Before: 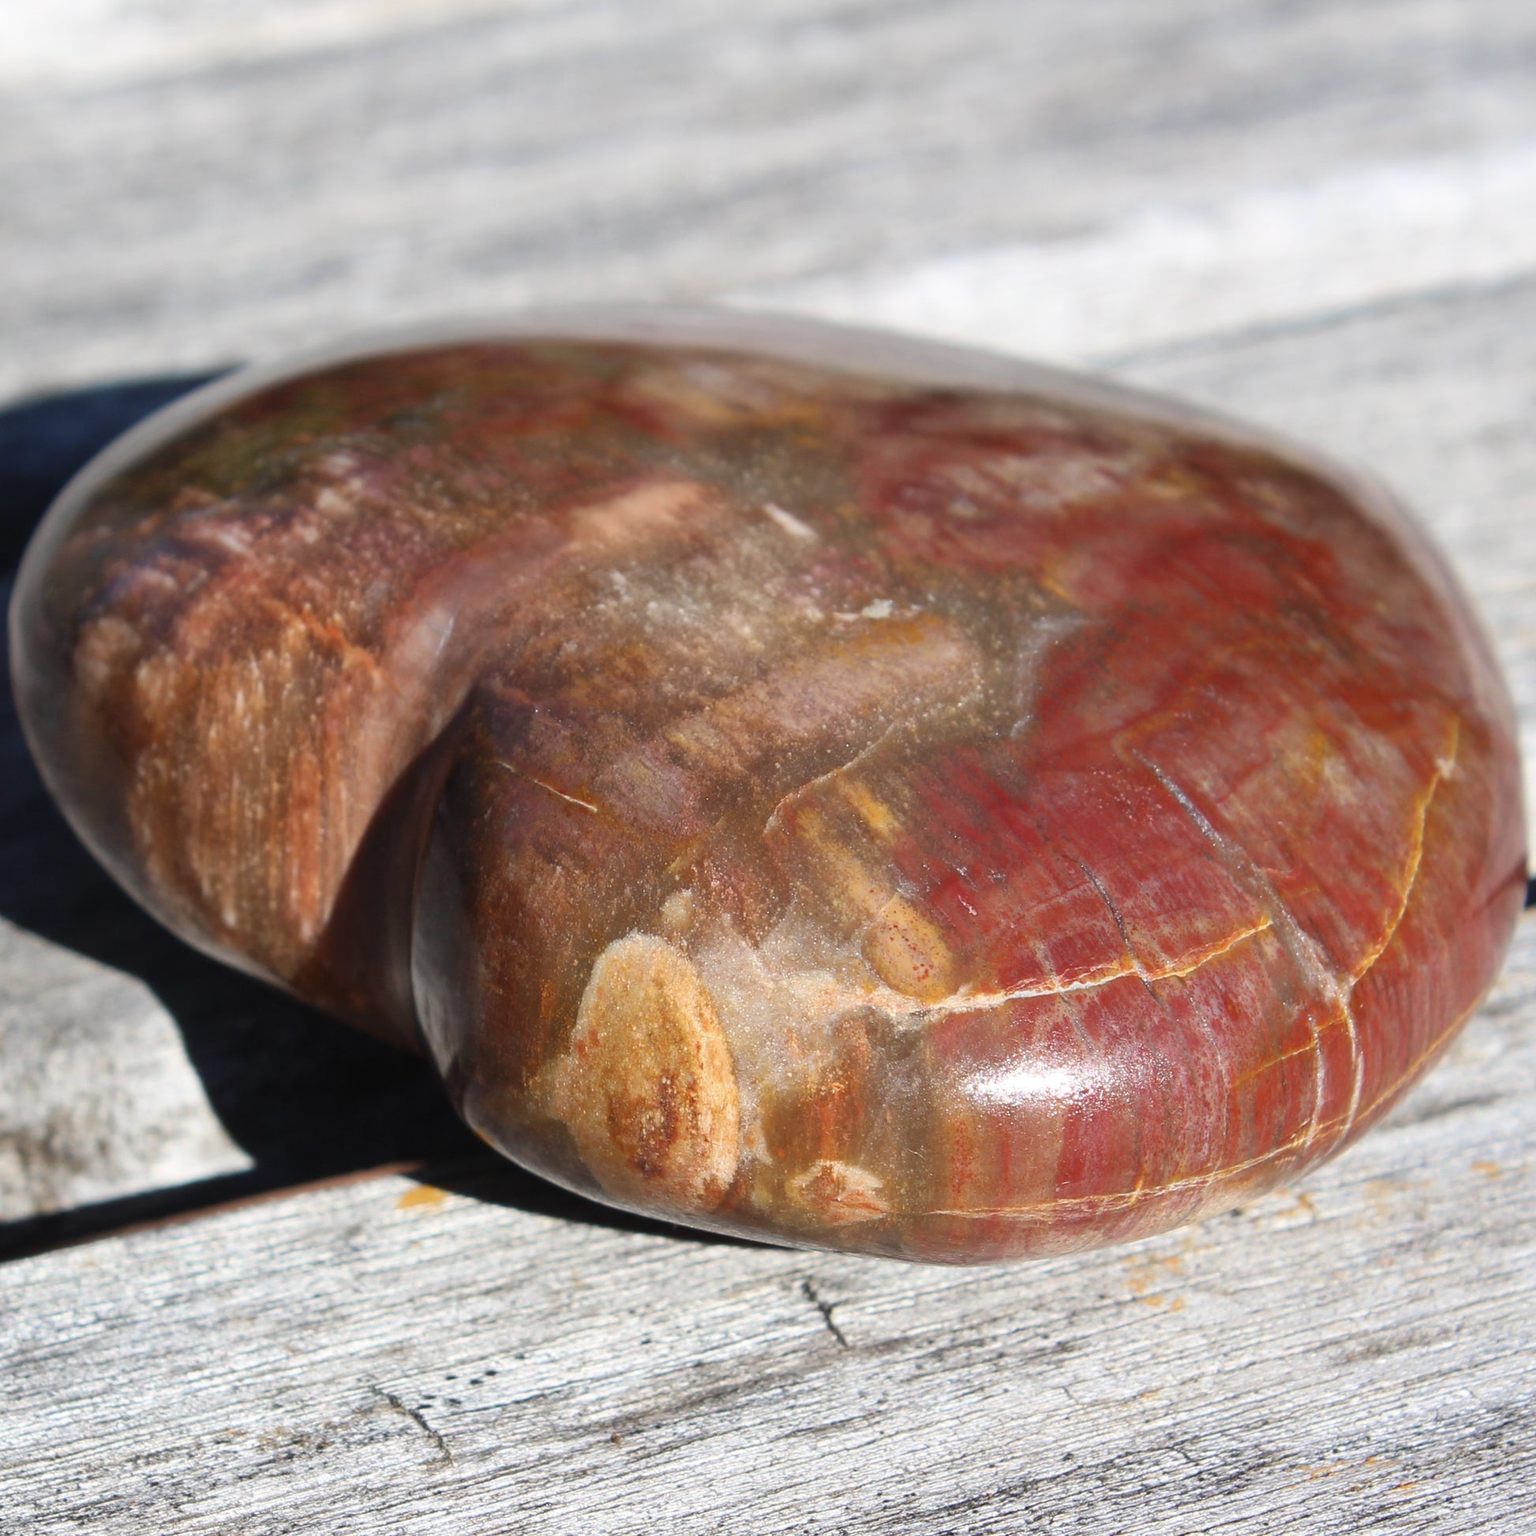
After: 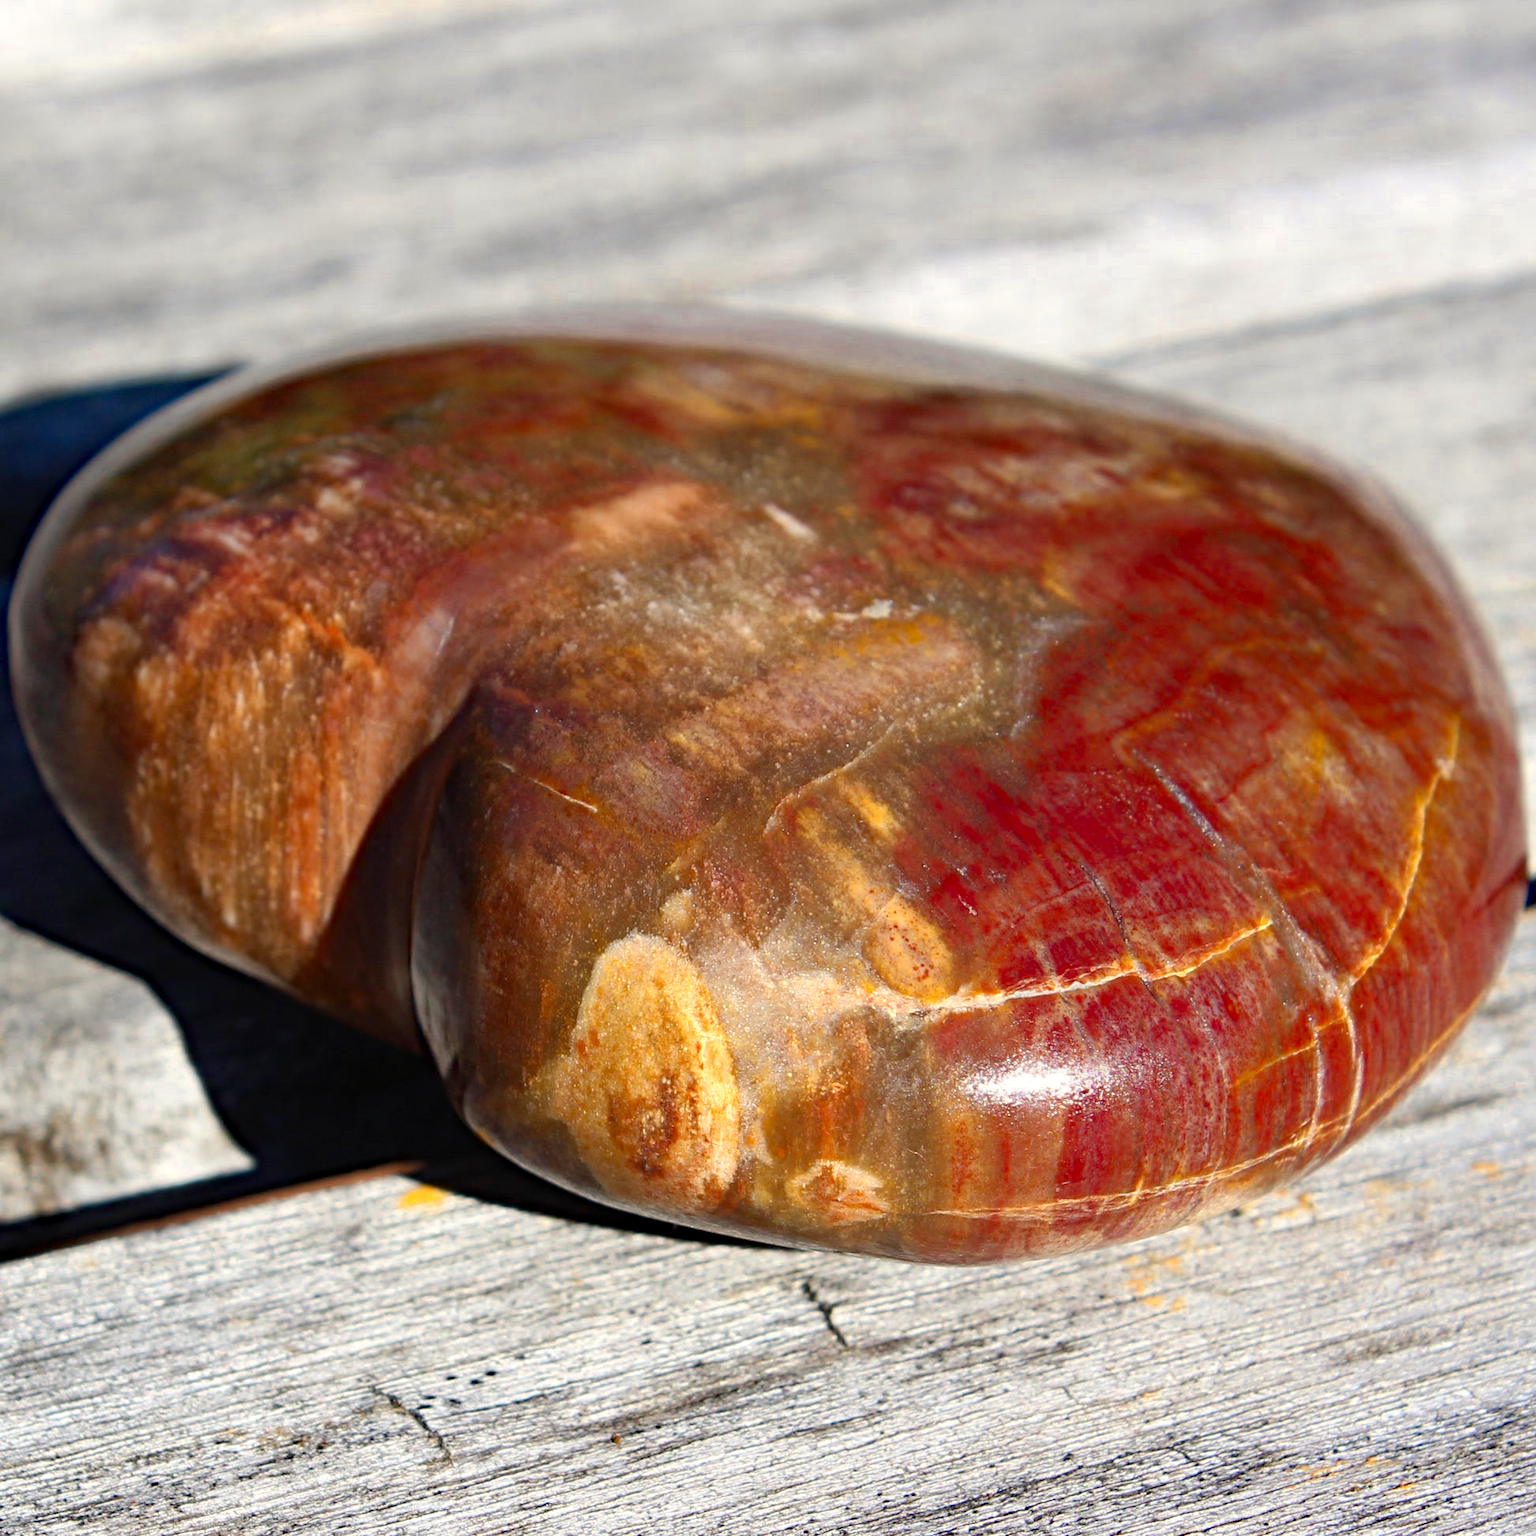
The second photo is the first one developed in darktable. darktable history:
haze removal: strength 0.42, compatibility mode true, adaptive false
color correction: highlights b* 3
color zones: curves: ch0 [(0.004, 0.305) (0.261, 0.623) (0.389, 0.399) (0.708, 0.571) (0.947, 0.34)]; ch1 [(0.025, 0.645) (0.229, 0.584) (0.326, 0.551) (0.484, 0.262) (0.757, 0.643)]
